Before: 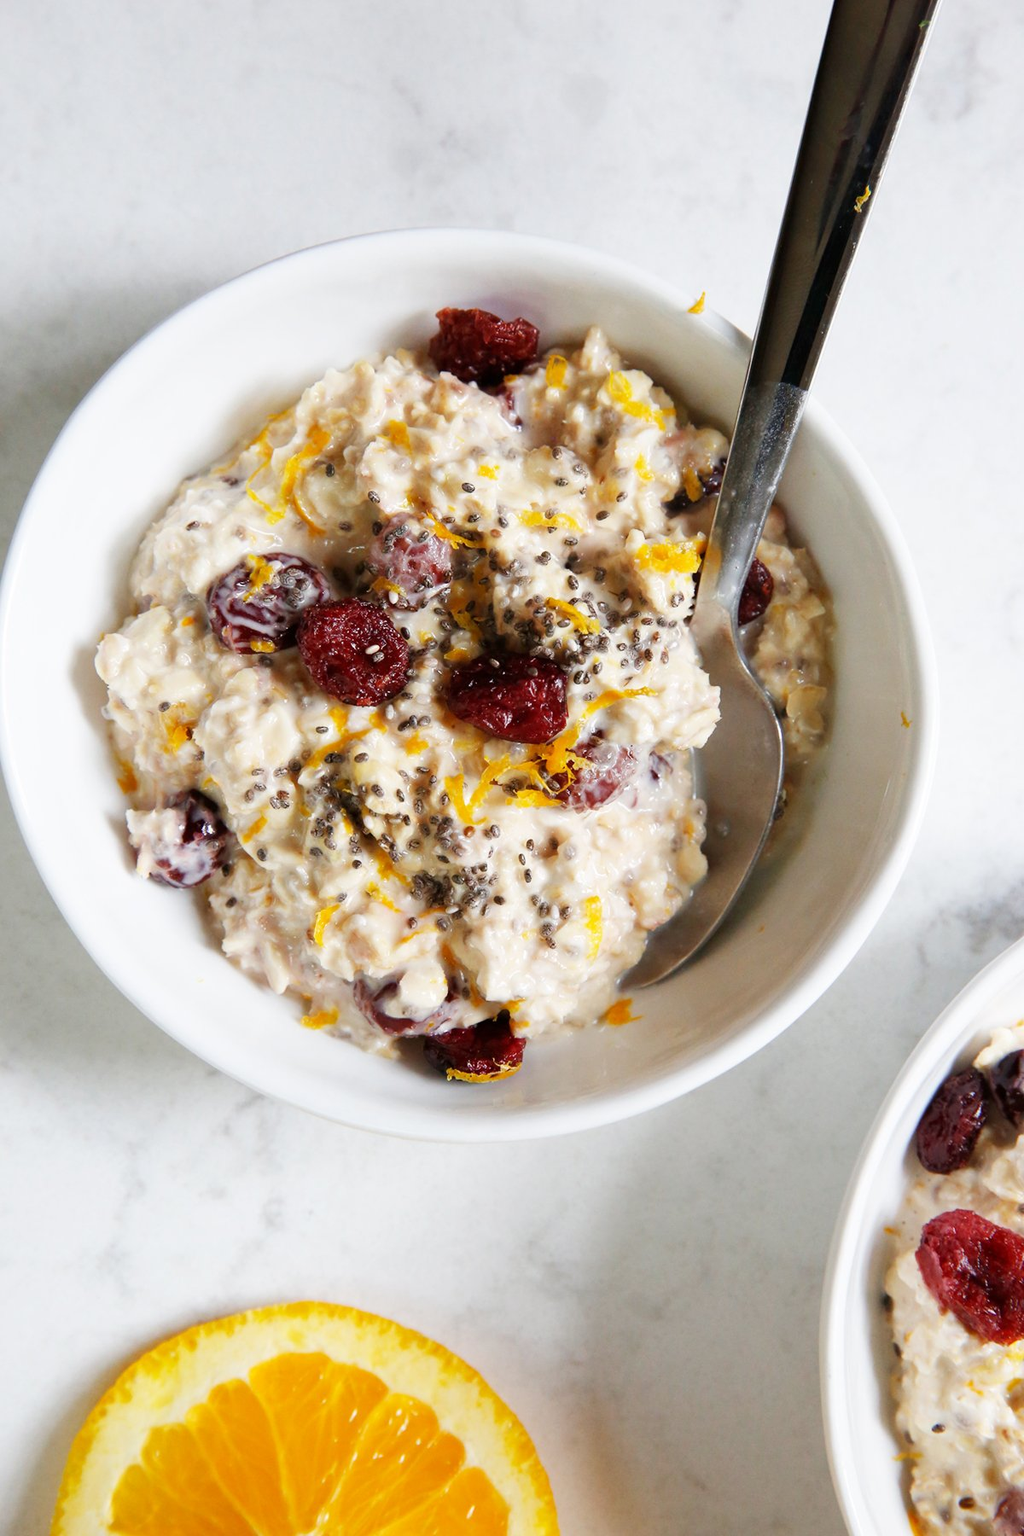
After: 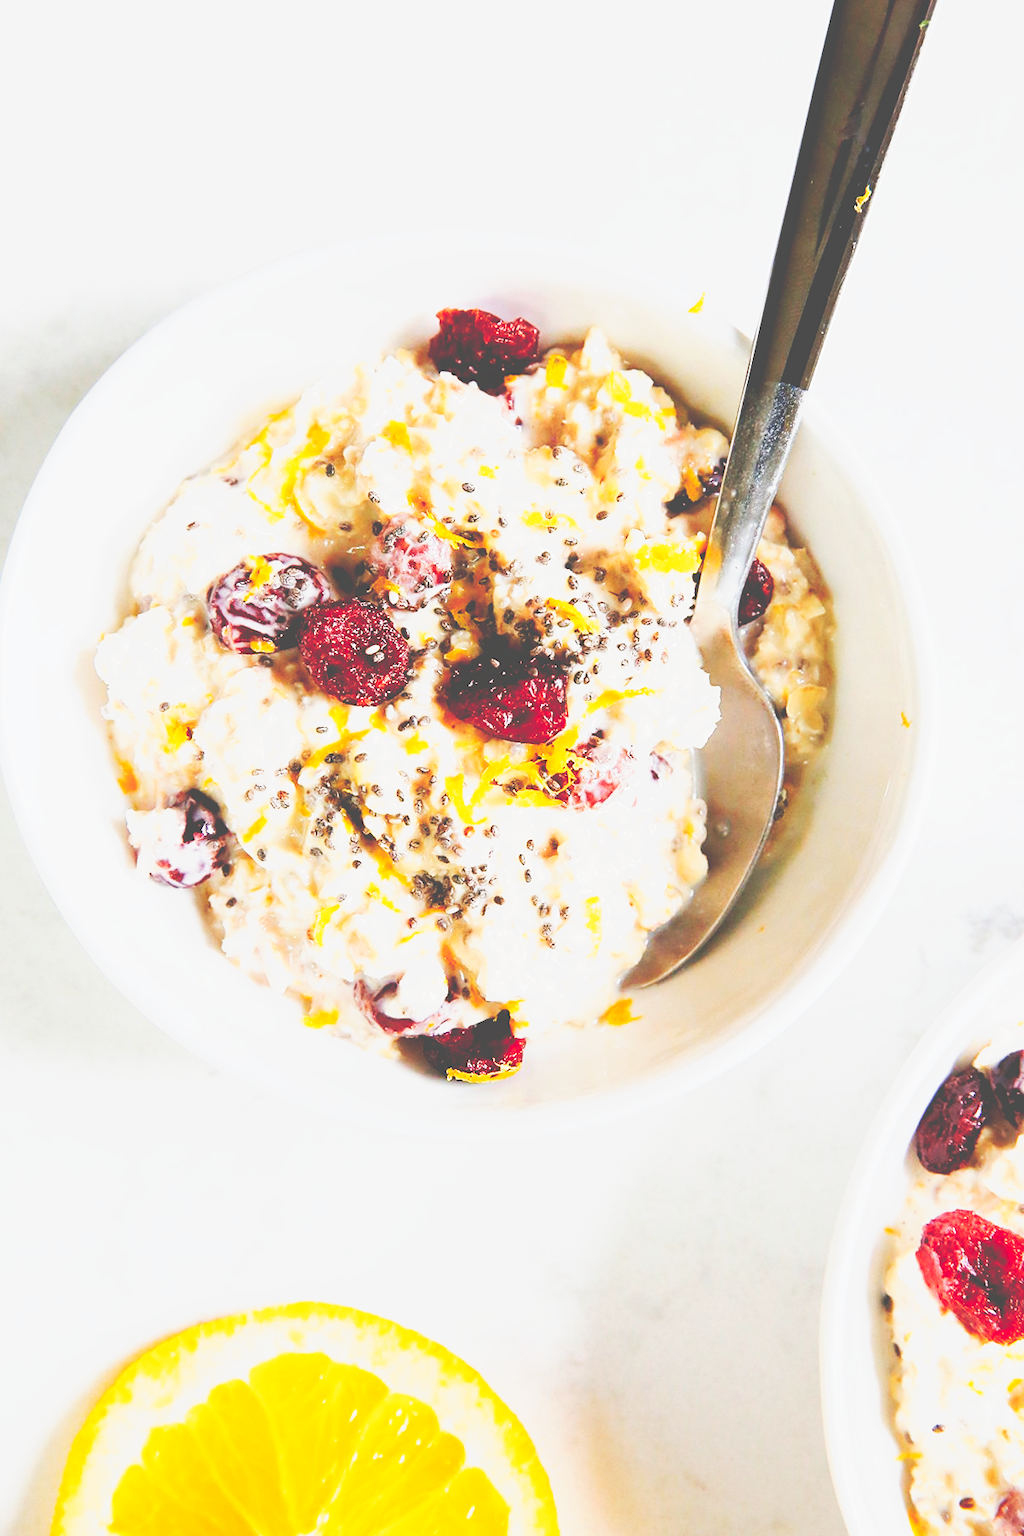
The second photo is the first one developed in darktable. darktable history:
contrast brightness saturation: contrast -0.093, brightness 0.046, saturation 0.083
sharpen: radius 1.833, amount 0.412, threshold 1.366
tone curve: curves: ch0 [(0, 0) (0.003, 0.279) (0.011, 0.287) (0.025, 0.295) (0.044, 0.304) (0.069, 0.316) (0.1, 0.319) (0.136, 0.316) (0.177, 0.32) (0.224, 0.359) (0.277, 0.421) (0.335, 0.511) (0.399, 0.639) (0.468, 0.734) (0.543, 0.827) (0.623, 0.89) (0.709, 0.944) (0.801, 0.965) (0.898, 0.968) (1, 1)], preserve colors none
